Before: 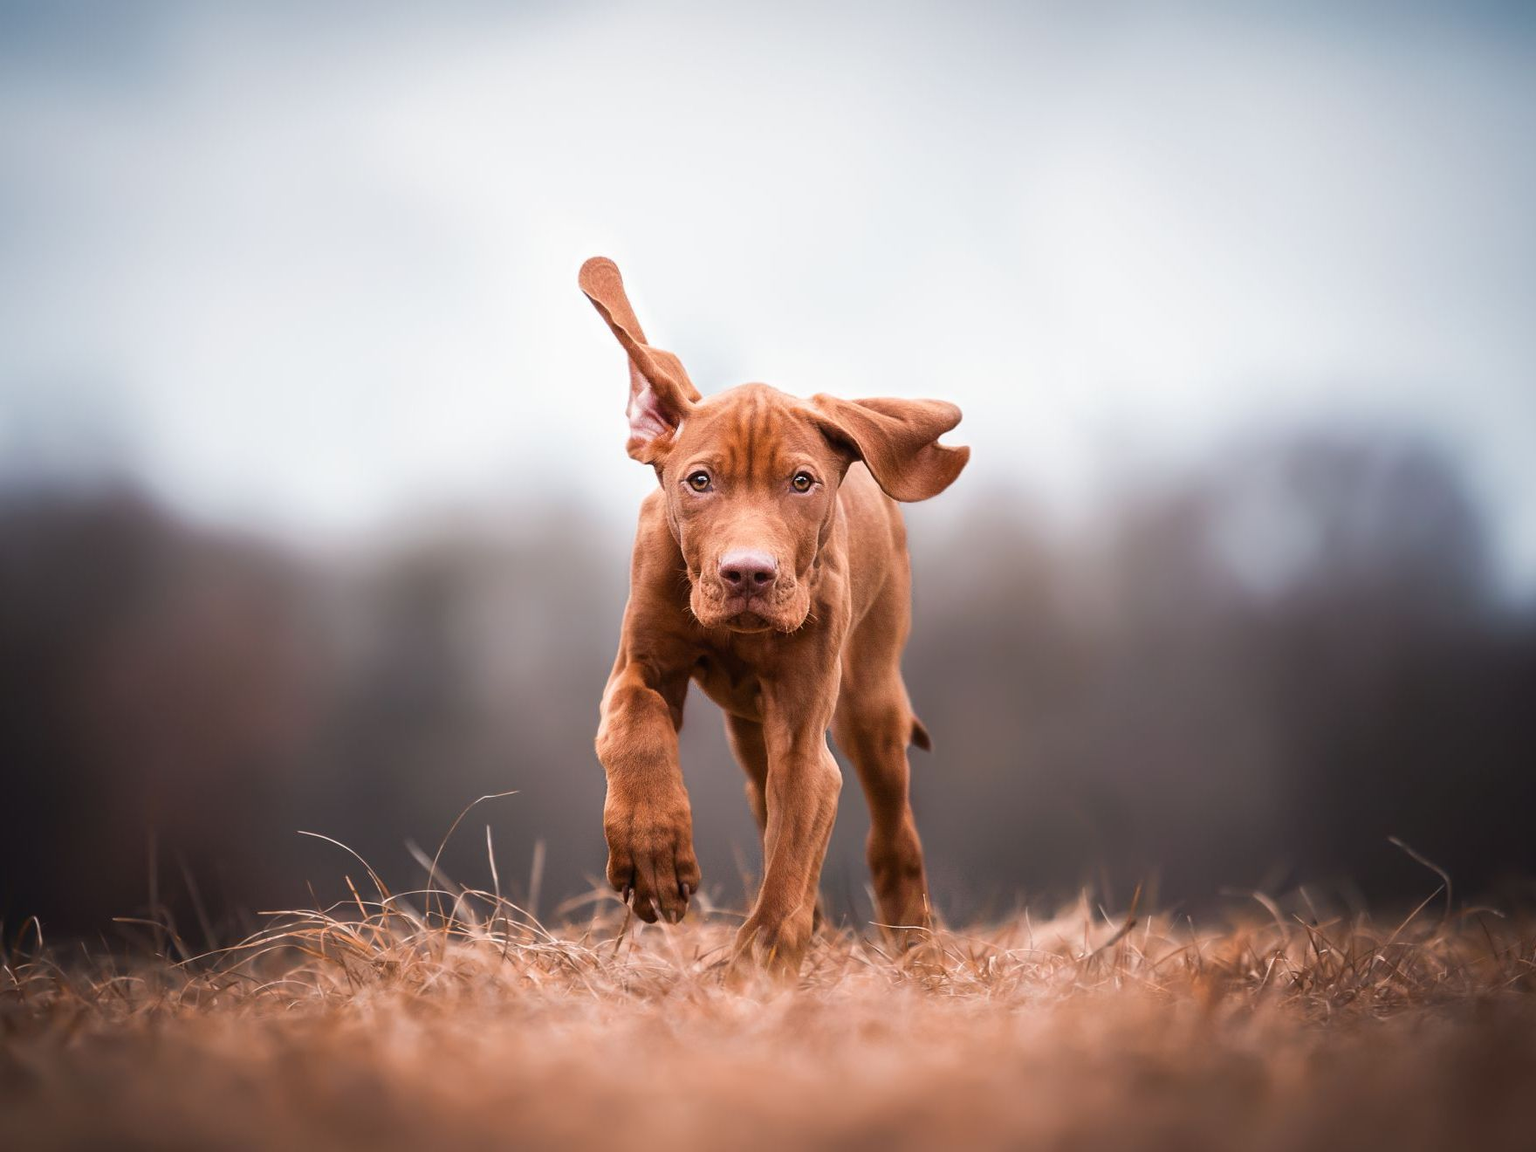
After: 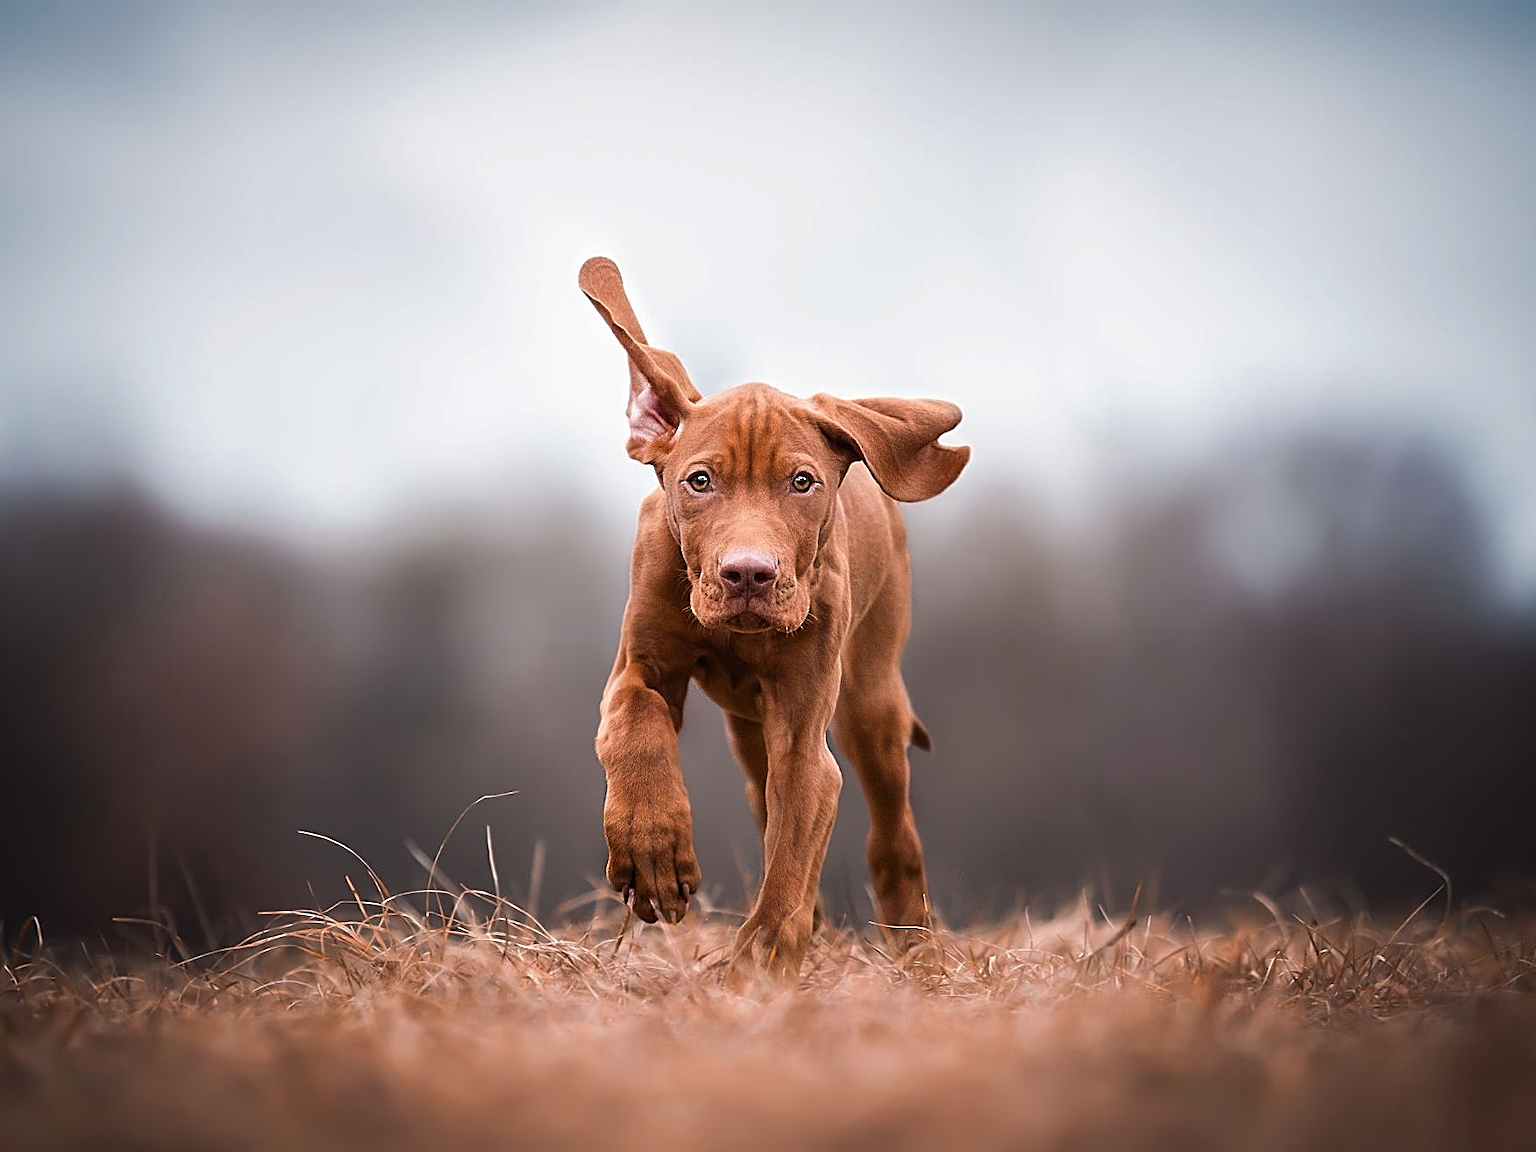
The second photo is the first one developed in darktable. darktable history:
base curve: curves: ch0 [(0, 0) (0.74, 0.67) (1, 1)], preserve colors none
sharpen: amount 0.903
